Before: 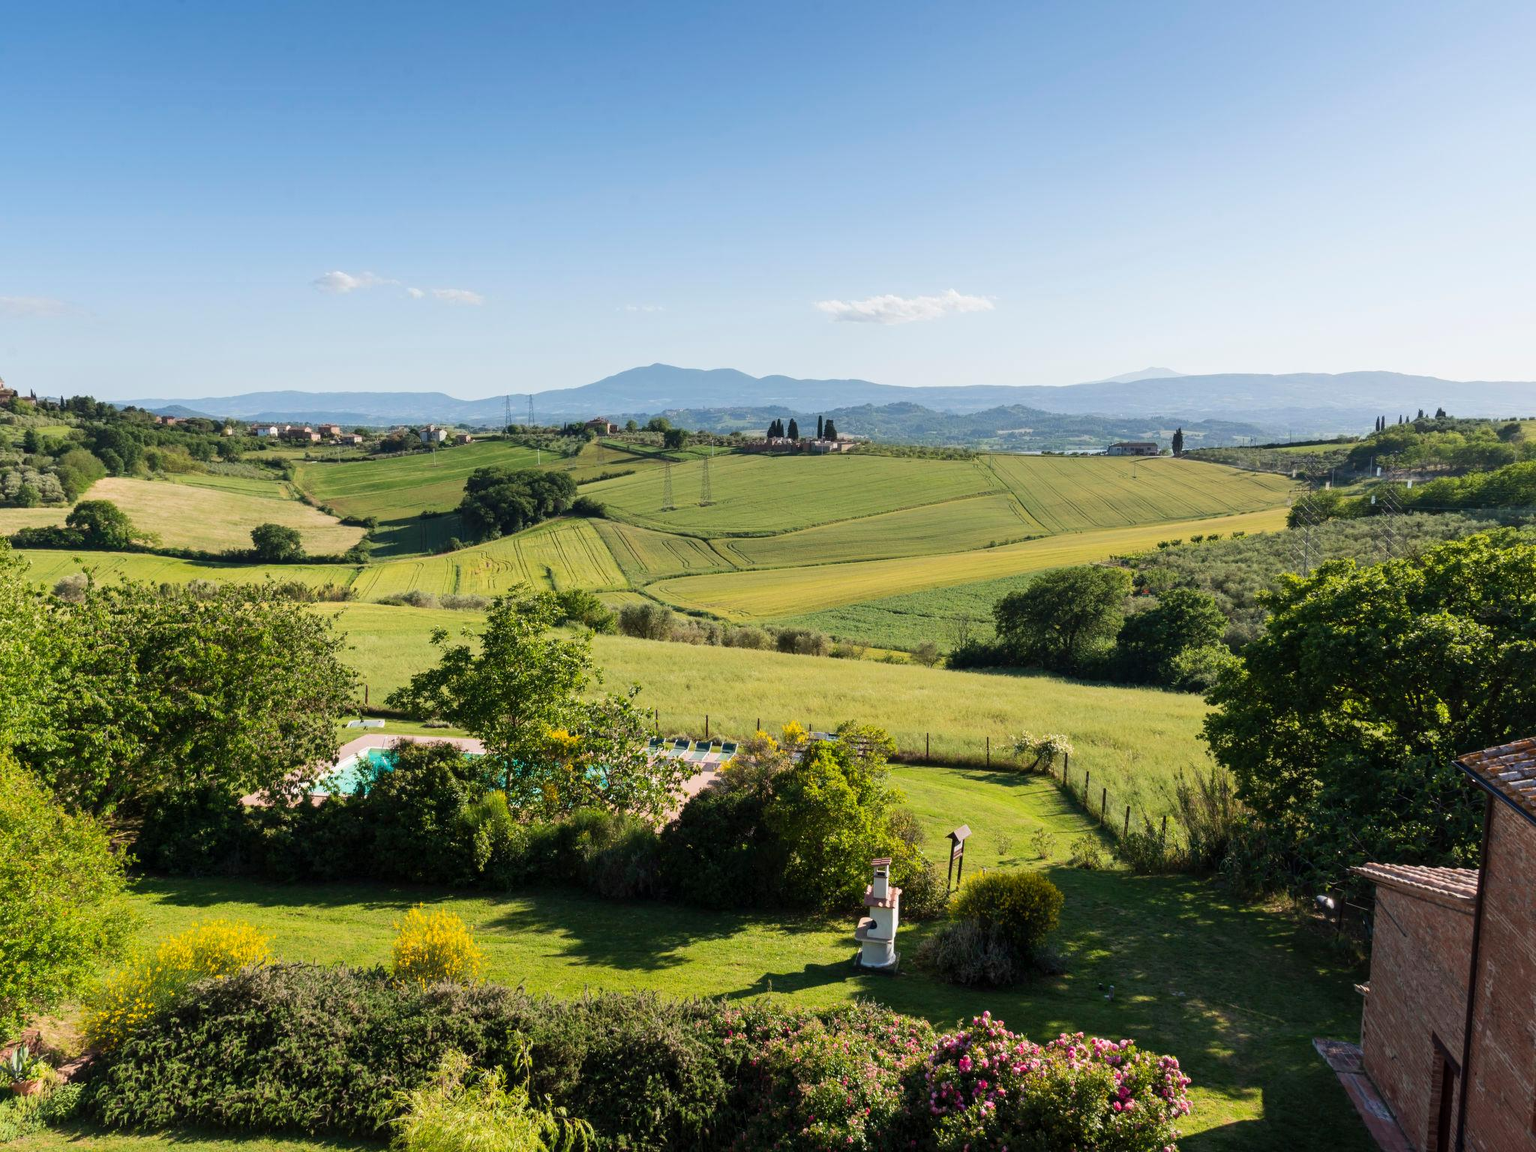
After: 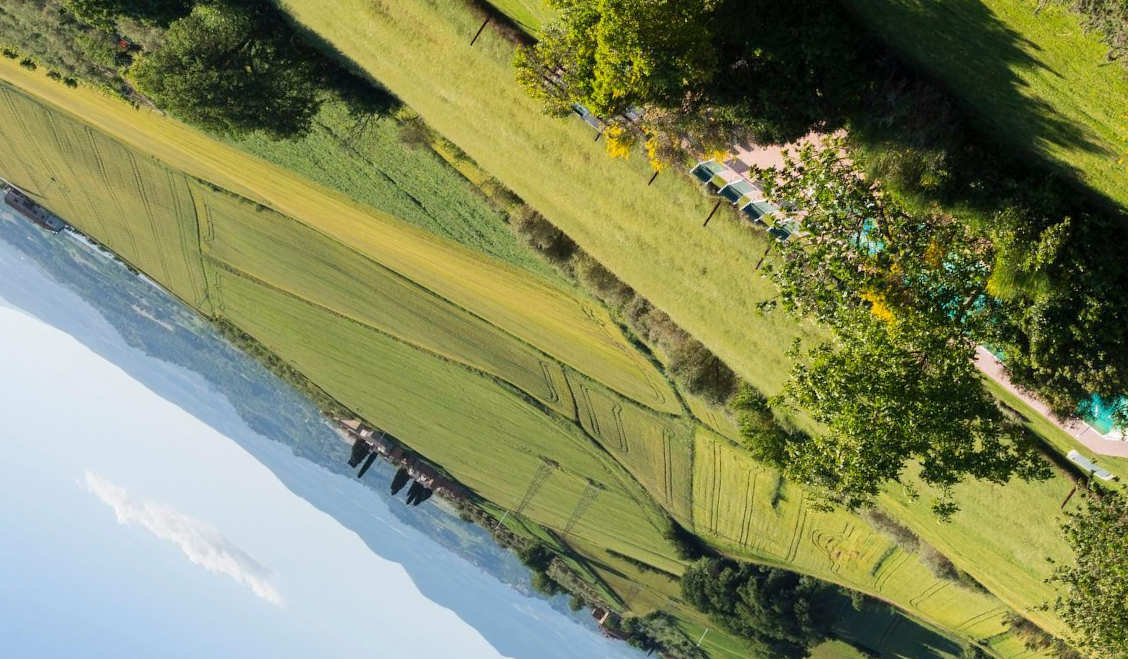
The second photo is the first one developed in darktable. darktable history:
crop and rotate: angle 146.77°, left 9.189%, top 15.624%, right 4.472%, bottom 17.104%
